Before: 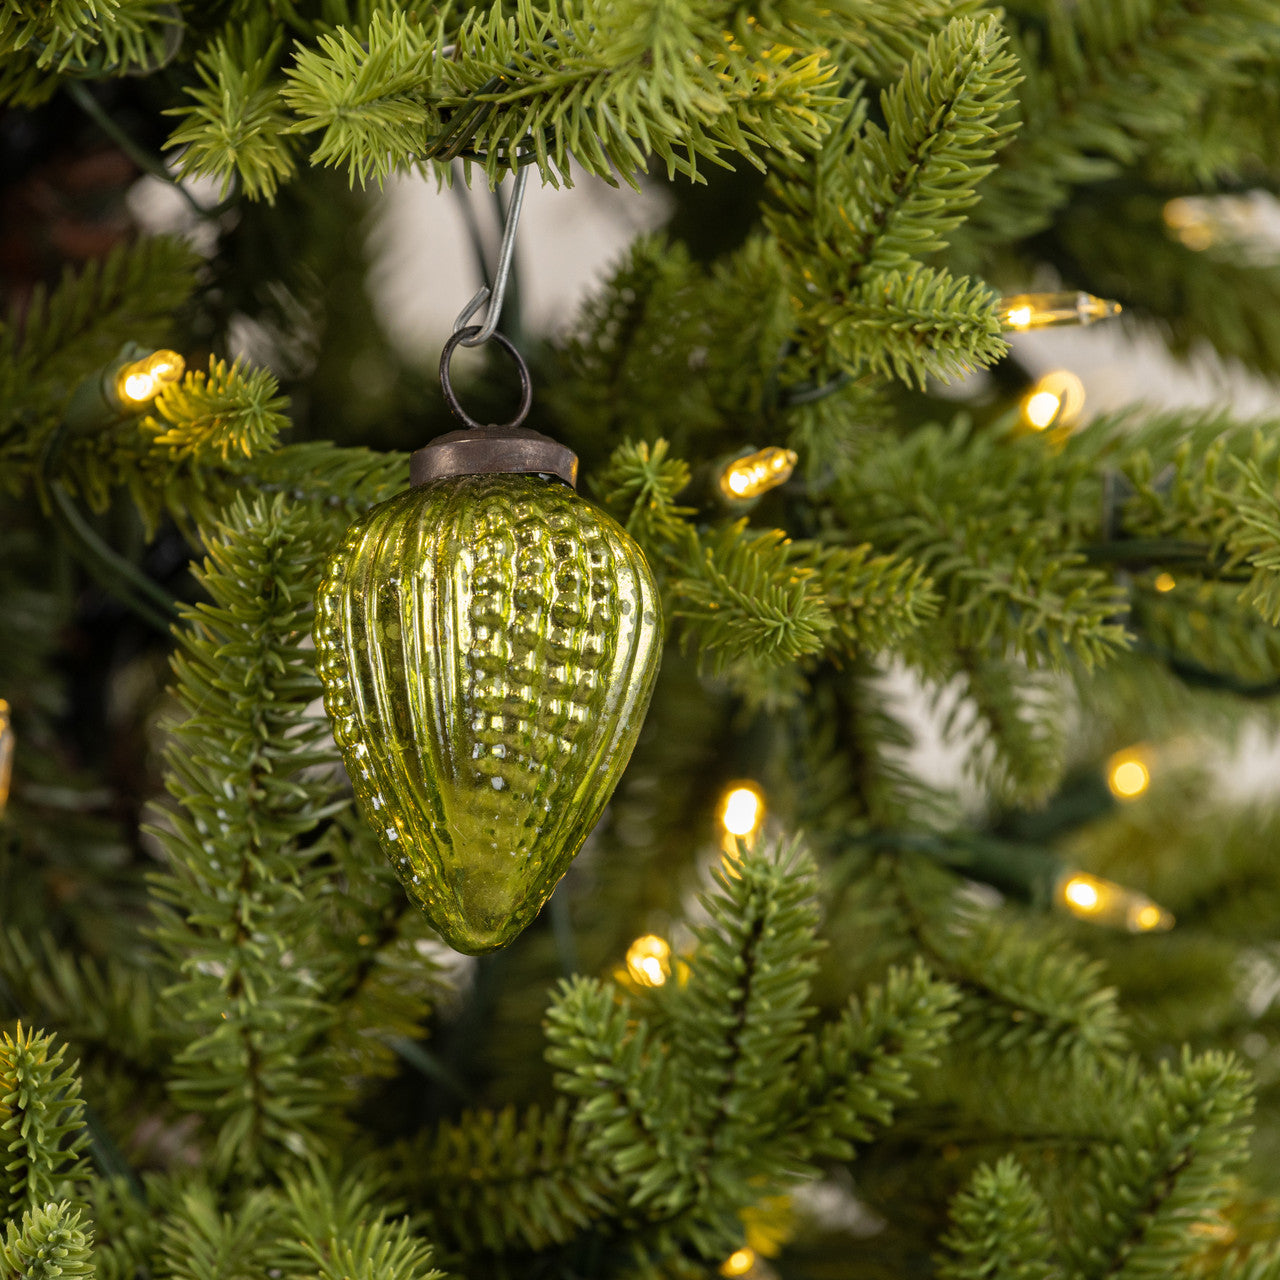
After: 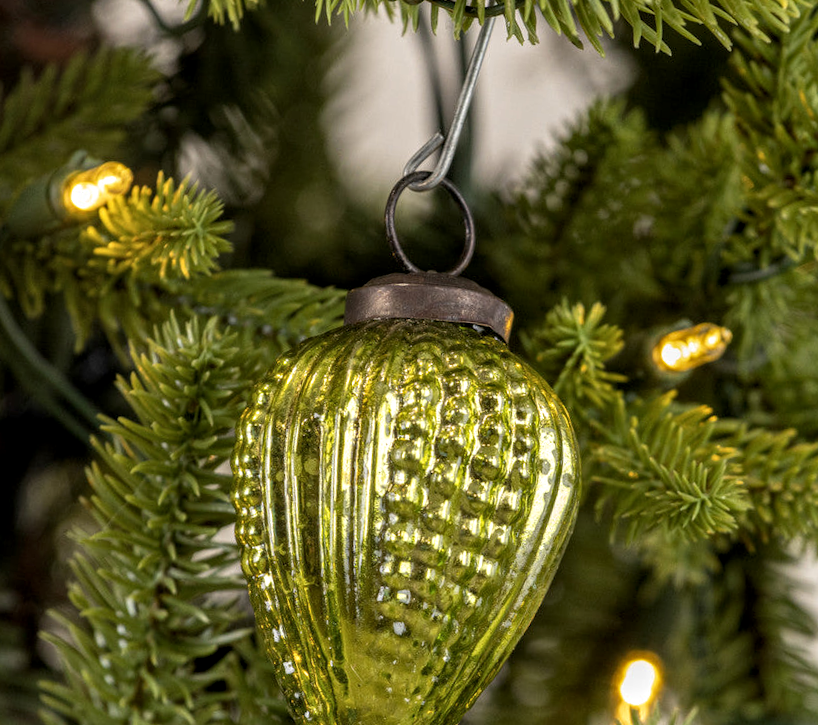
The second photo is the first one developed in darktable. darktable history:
crop and rotate: angle -6.1°, left 2.202%, top 6.98%, right 27.397%, bottom 30.662%
local contrast: detail 130%
